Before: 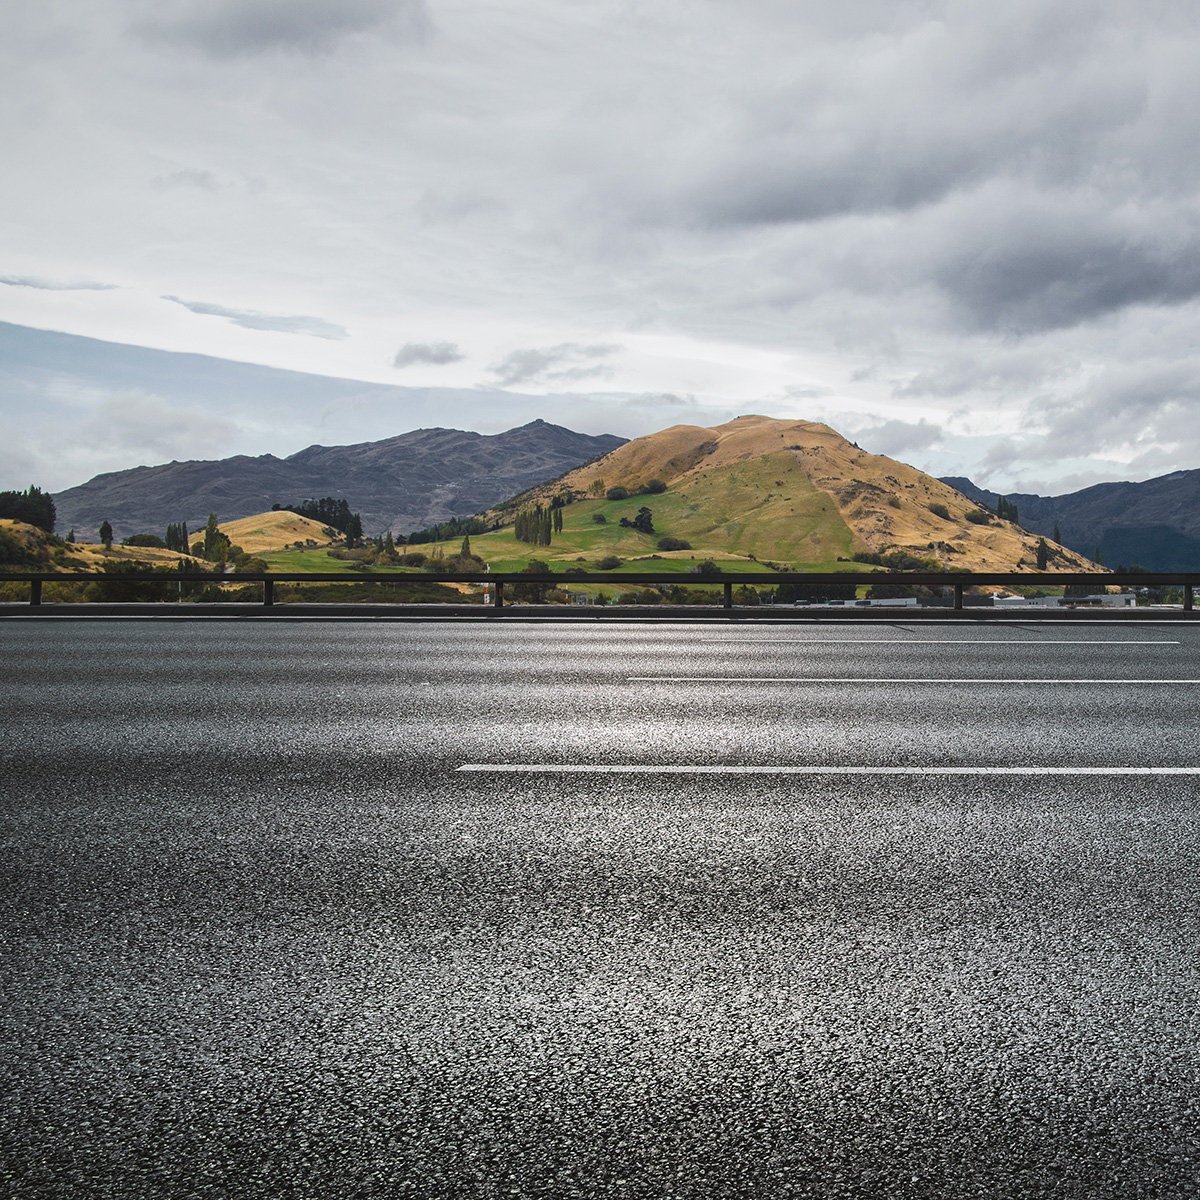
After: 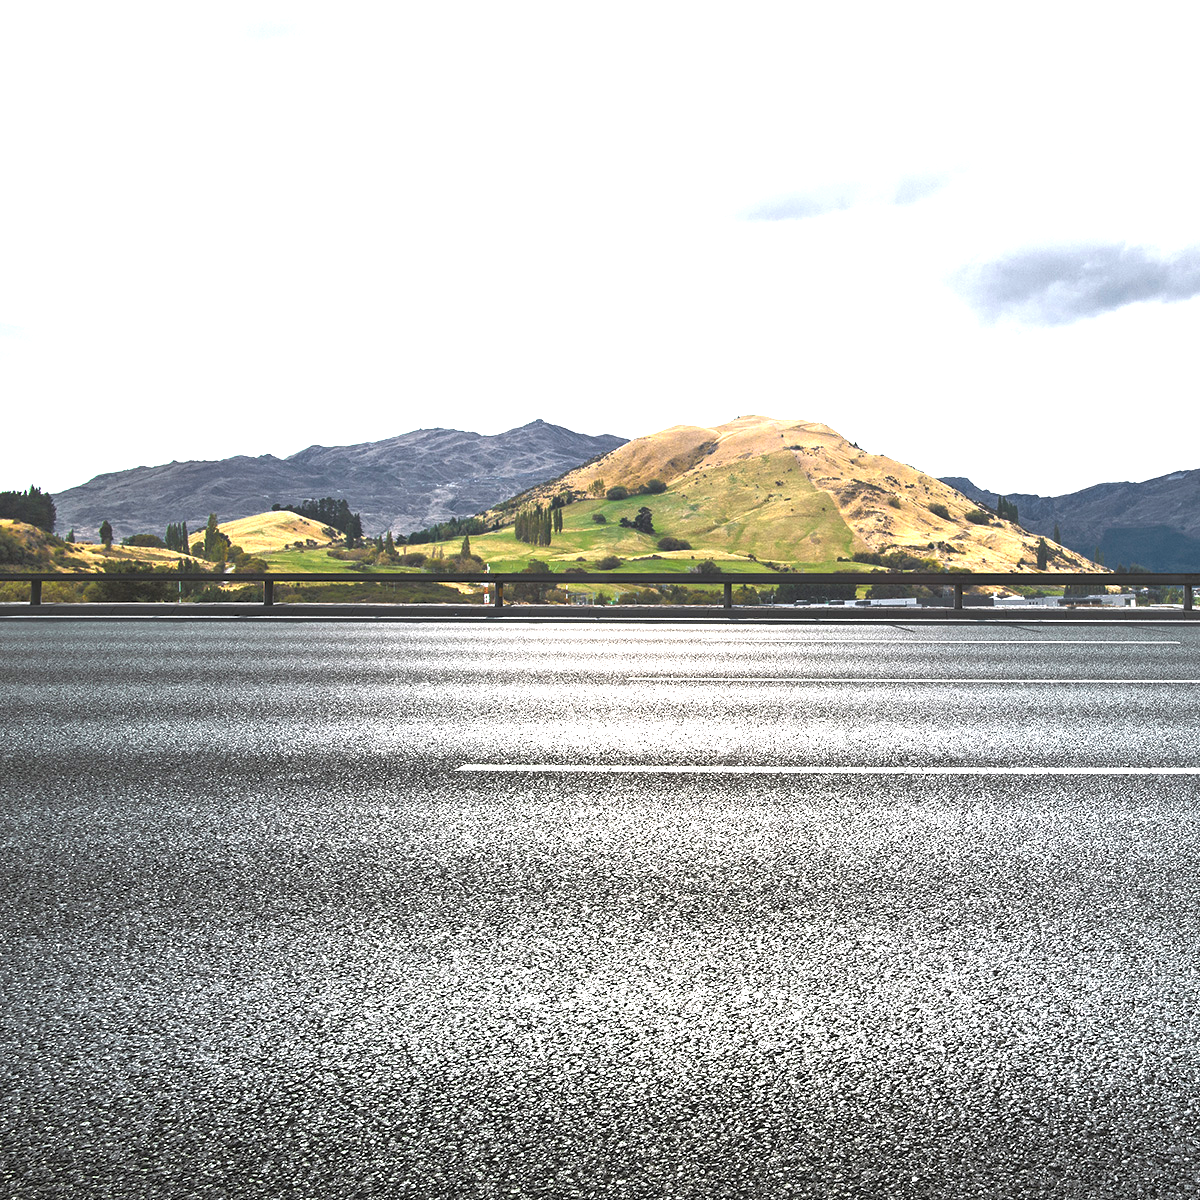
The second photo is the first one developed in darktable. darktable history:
tone equalizer: -7 EV 0.149 EV, -6 EV 0.581 EV, -5 EV 1.19 EV, -4 EV 1.3 EV, -3 EV 1.17 EV, -2 EV 0.6 EV, -1 EV 0.157 EV
exposure: black level correction 0, exposure 1.563 EV, compensate exposure bias true, compensate highlight preservation false
levels: levels [0.116, 0.574, 1]
